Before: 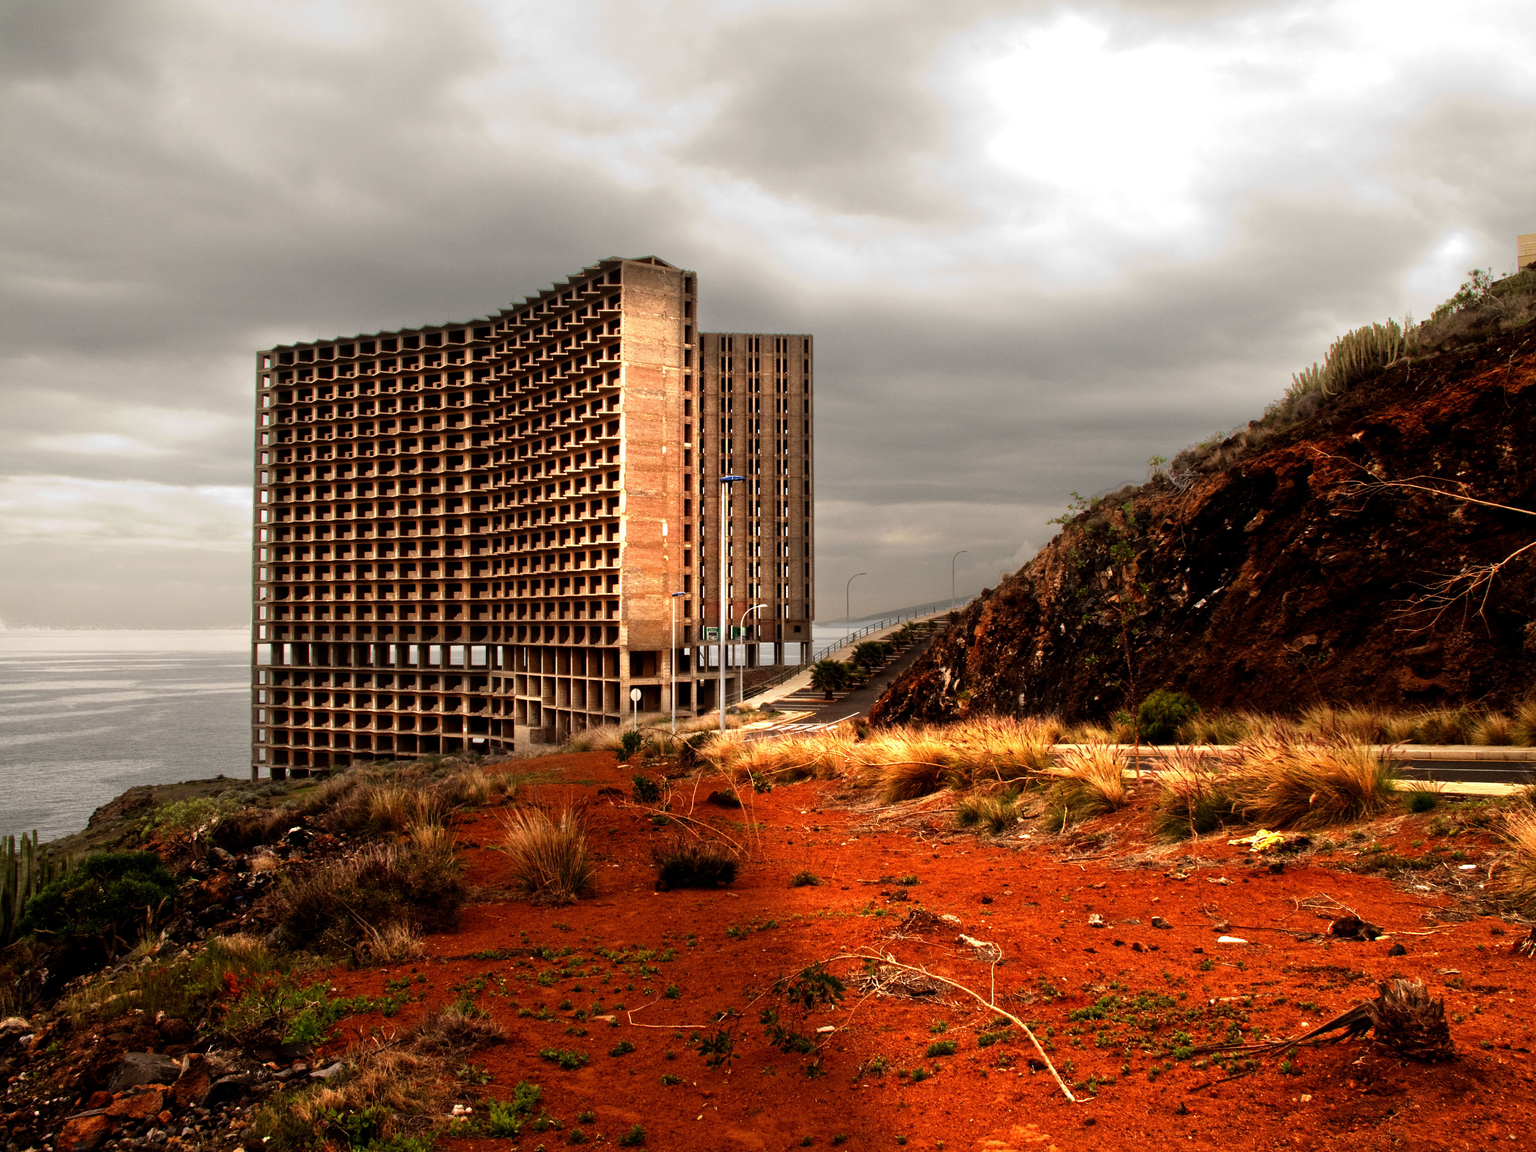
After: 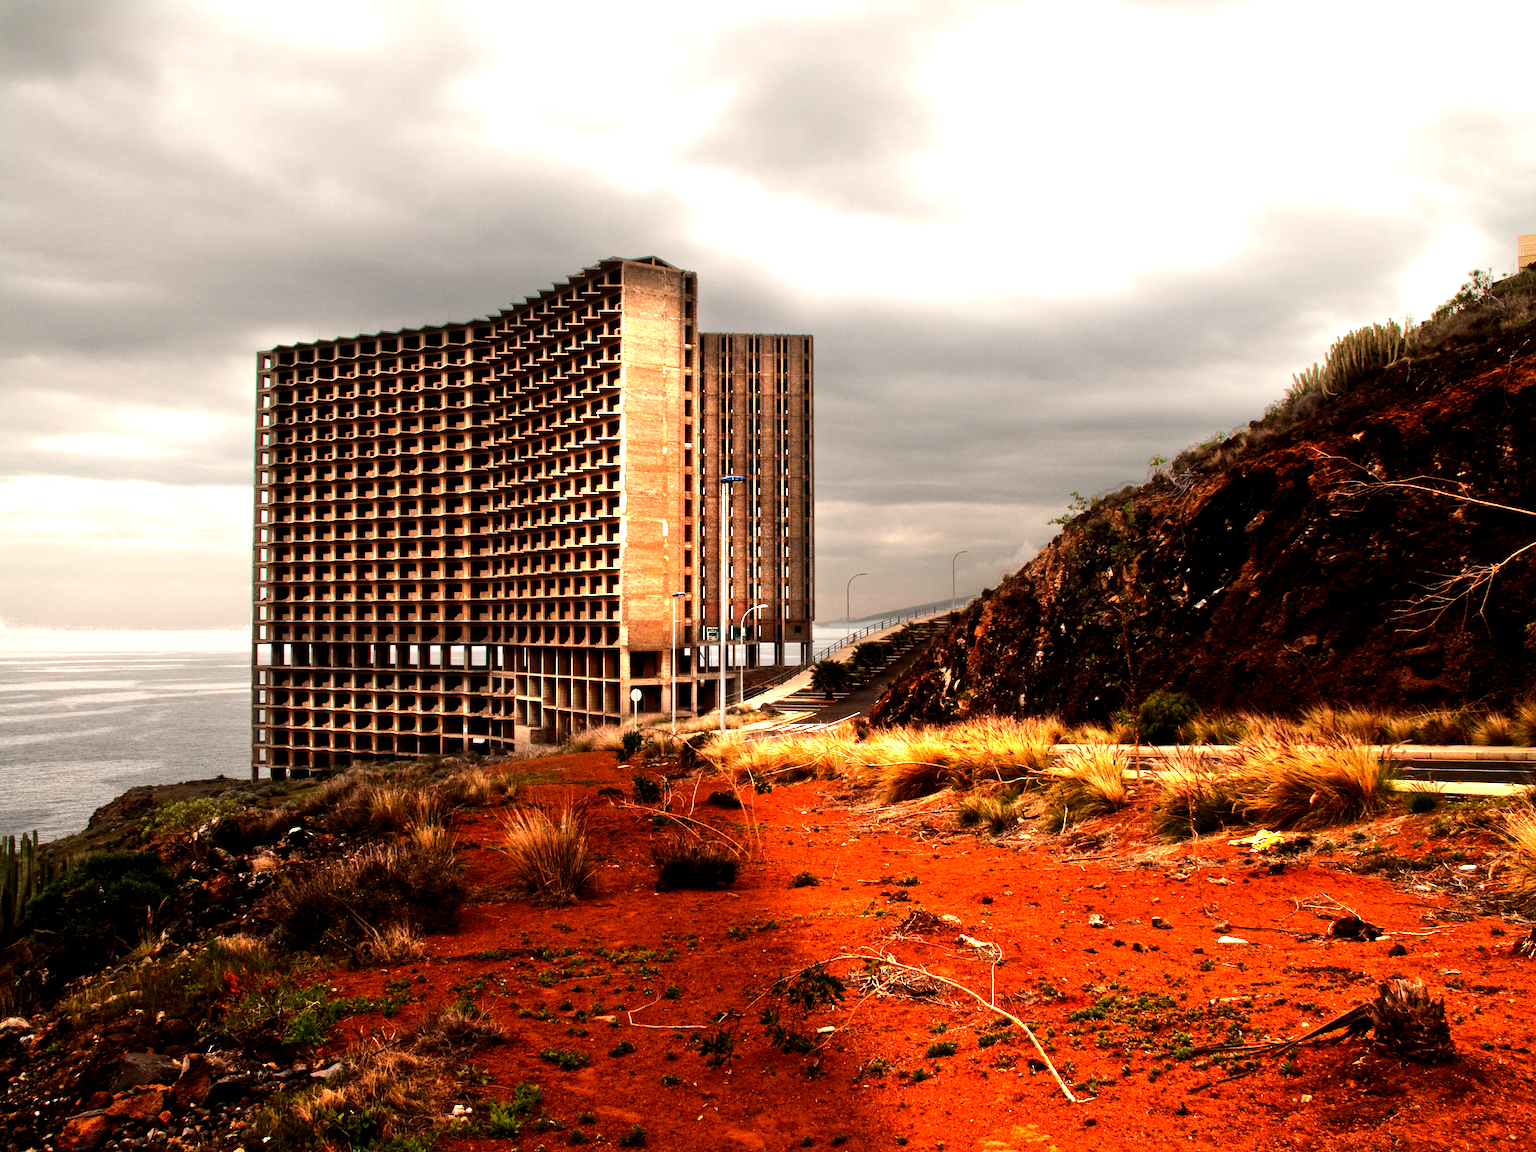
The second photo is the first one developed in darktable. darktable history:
tone equalizer: -8 EV -0.713 EV, -7 EV -0.69 EV, -6 EV -0.573 EV, -5 EV -0.418 EV, -3 EV 0.397 EV, -2 EV 0.6 EV, -1 EV 0.681 EV, +0 EV 0.76 EV, edges refinement/feathering 500, mask exposure compensation -1.57 EV, preserve details no
